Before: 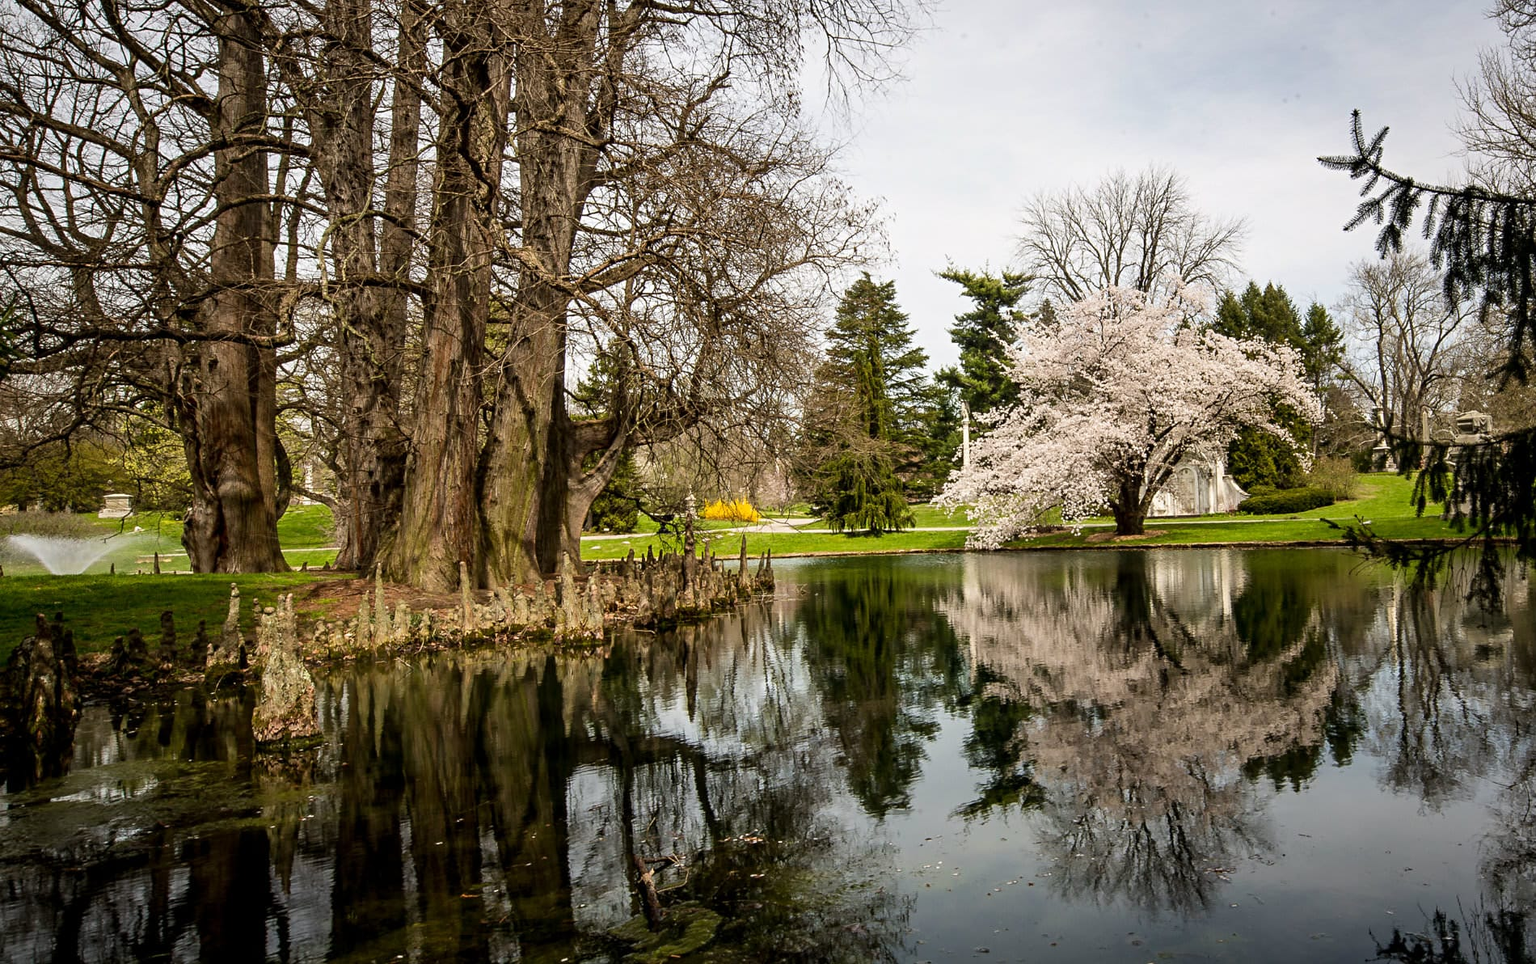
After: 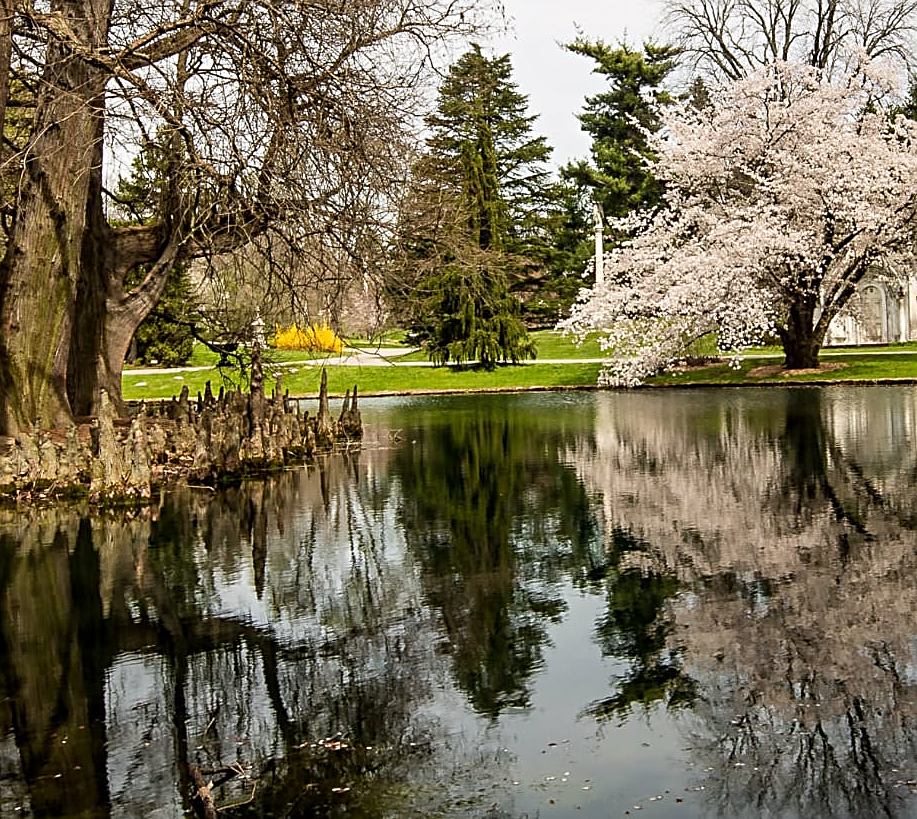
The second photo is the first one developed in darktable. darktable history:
sharpen: on, module defaults
crop: left 31.379%, top 24.658%, right 20.326%, bottom 6.628%
